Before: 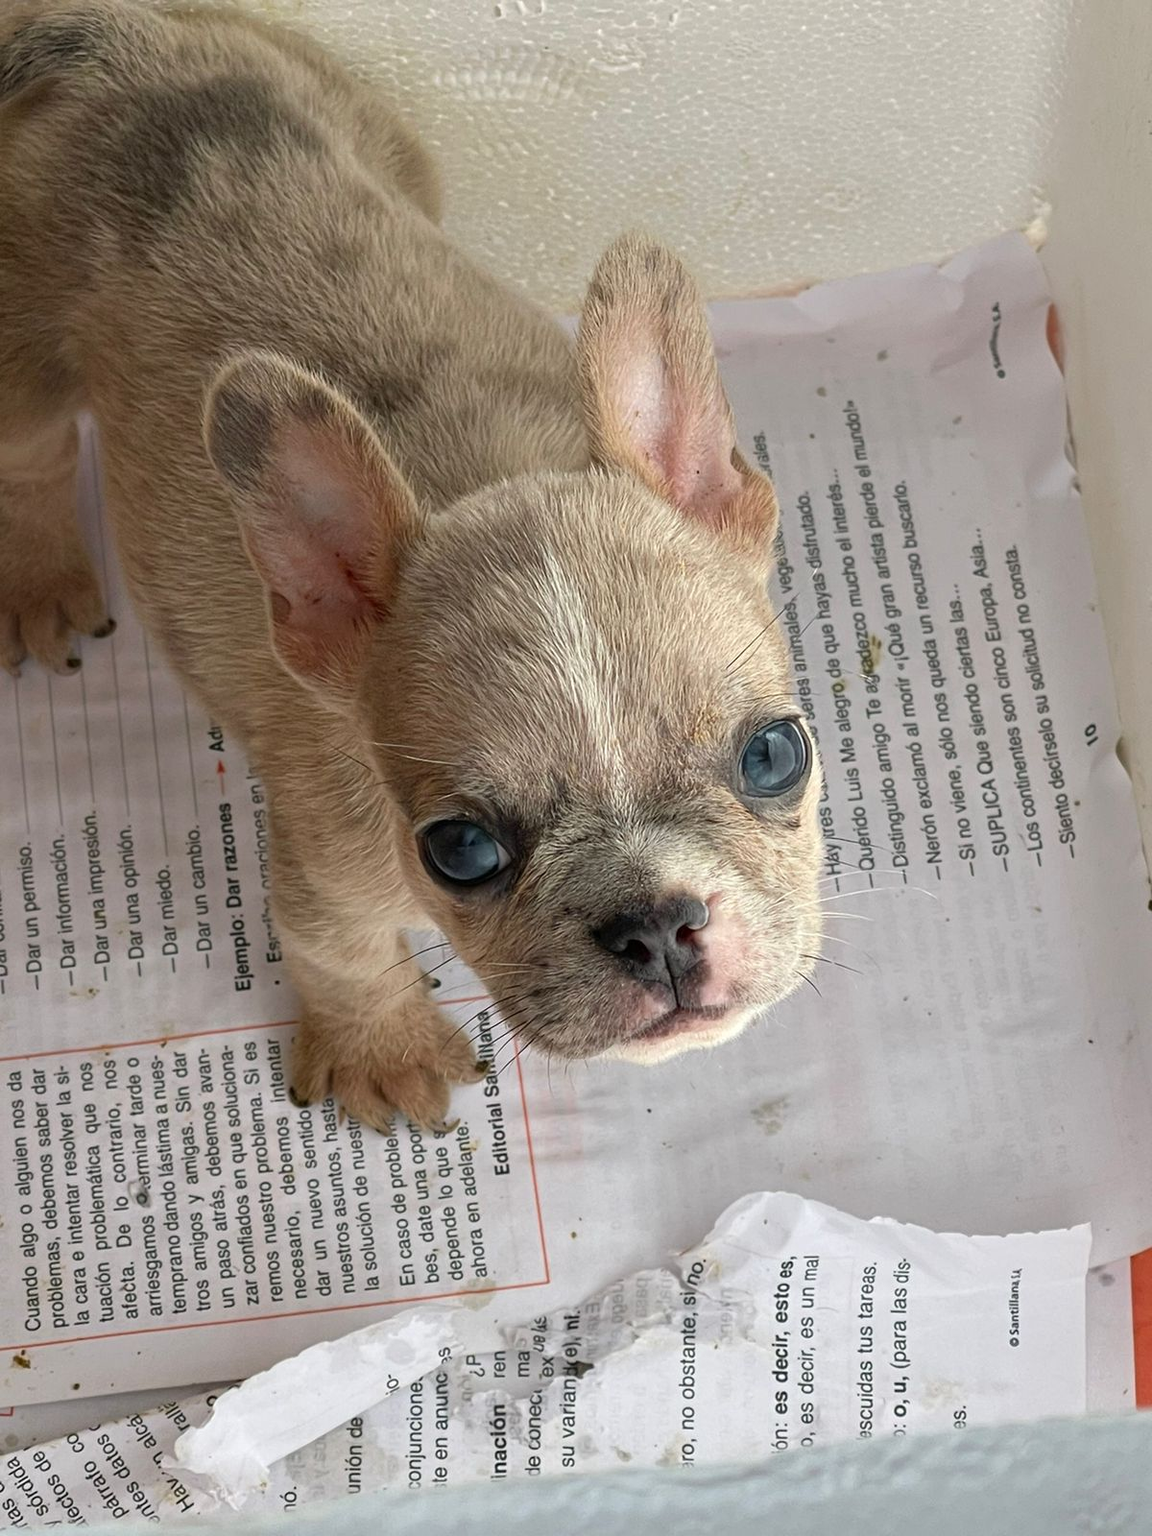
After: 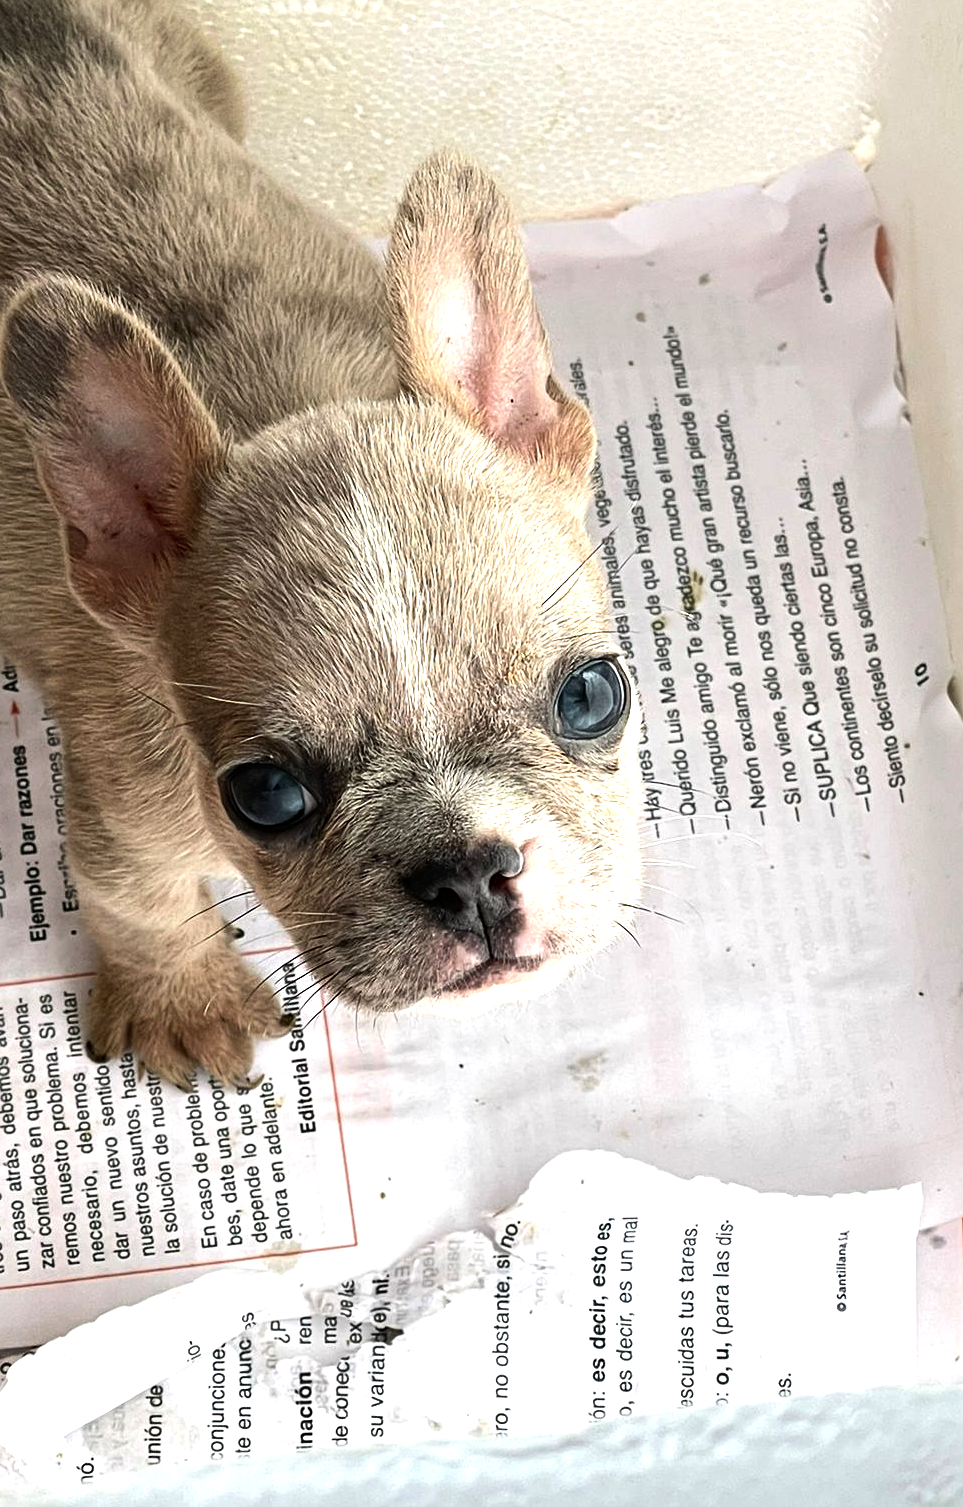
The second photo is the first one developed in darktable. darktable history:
crop and rotate: left 17.959%, top 5.771%, right 1.742%
tone equalizer: -8 EV -1.08 EV, -7 EV -1.01 EV, -6 EV -0.867 EV, -5 EV -0.578 EV, -3 EV 0.578 EV, -2 EV 0.867 EV, -1 EV 1.01 EV, +0 EV 1.08 EV, edges refinement/feathering 500, mask exposure compensation -1.57 EV, preserve details no
sharpen: amount 0.2
